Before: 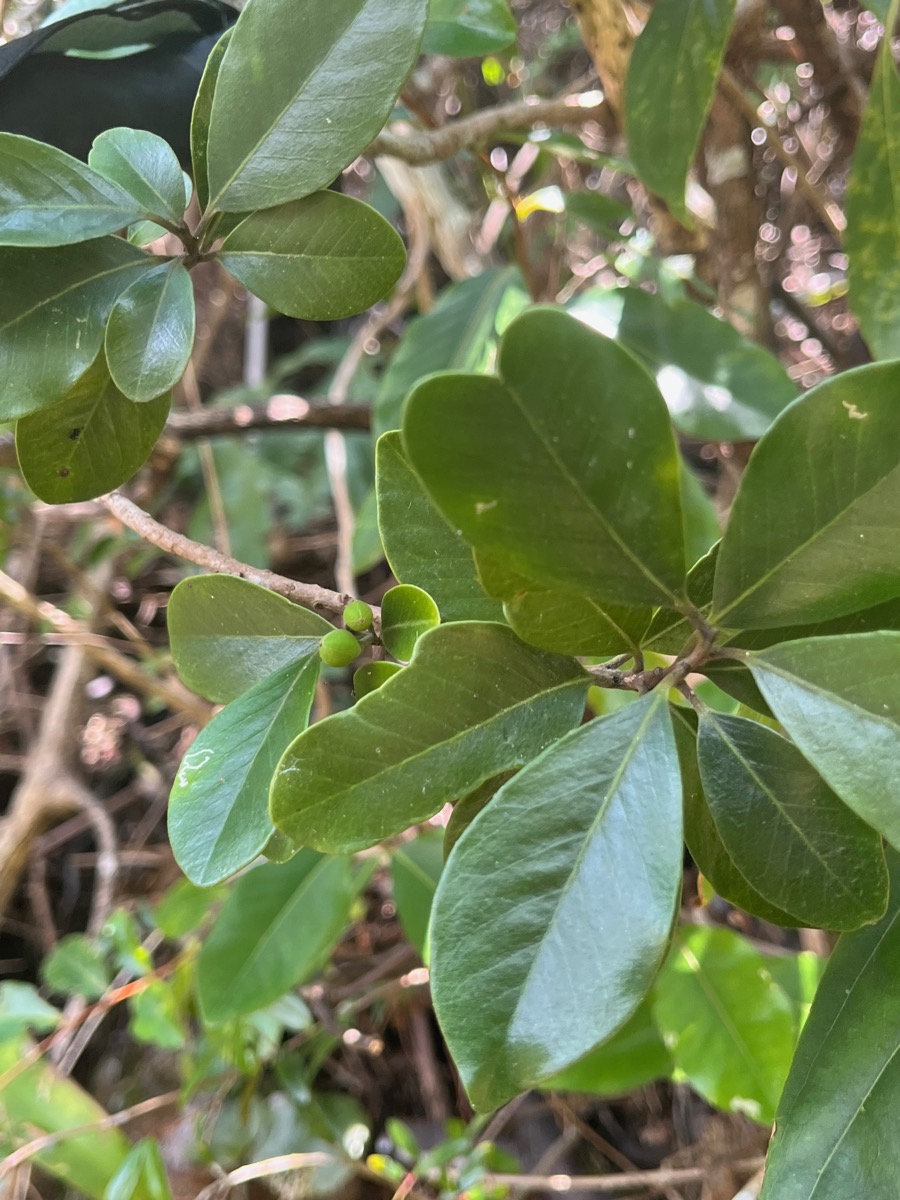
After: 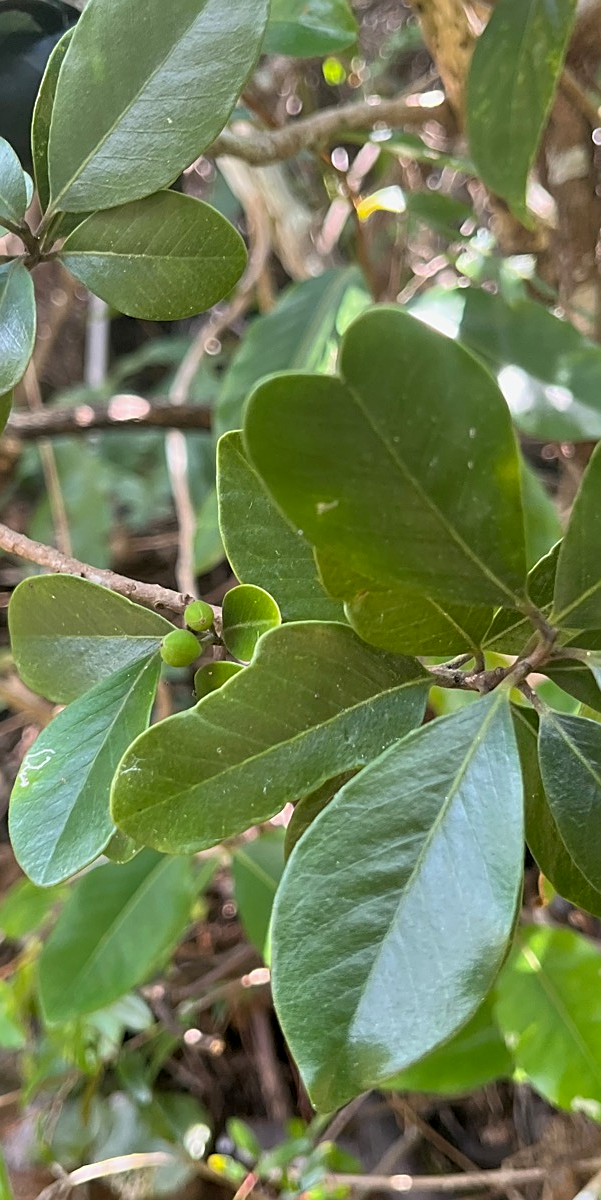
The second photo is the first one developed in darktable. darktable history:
crop and rotate: left 17.732%, right 15.423%
sharpen: on, module defaults
